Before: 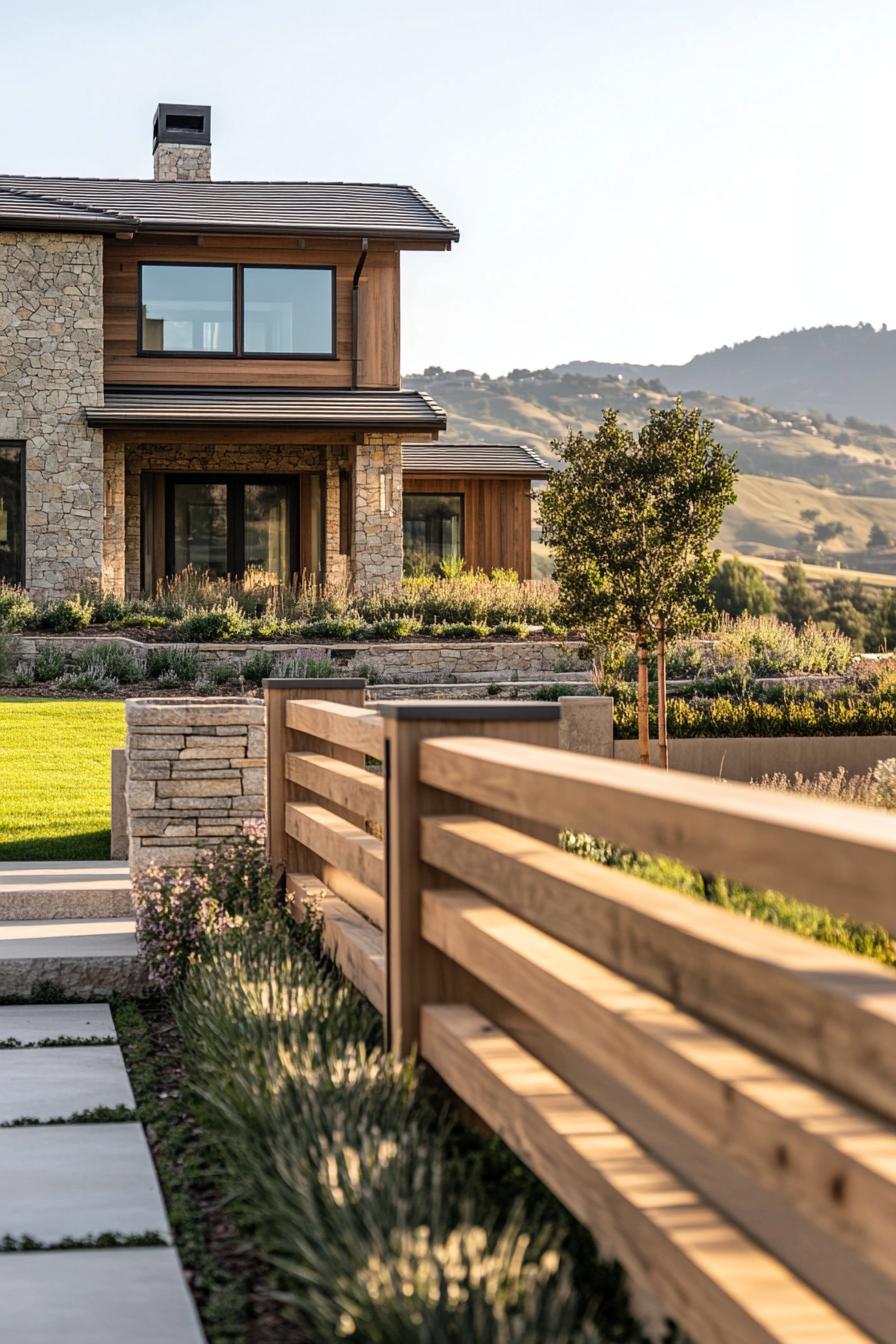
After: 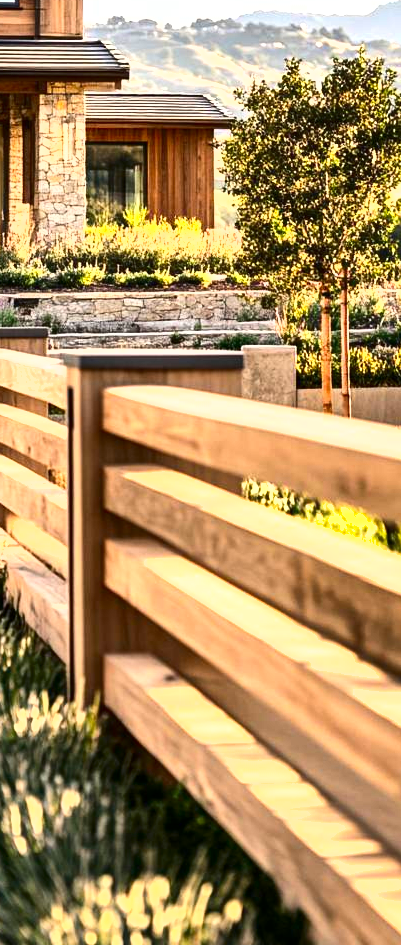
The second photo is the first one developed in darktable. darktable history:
exposure: black level correction 0, exposure 1.299 EV, compensate exposure bias true, compensate highlight preservation false
contrast brightness saturation: contrast 0.189, brightness -0.111, saturation 0.209
shadows and highlights: soften with gaussian
crop: left 35.388%, top 26.178%, right 19.829%, bottom 3.442%
